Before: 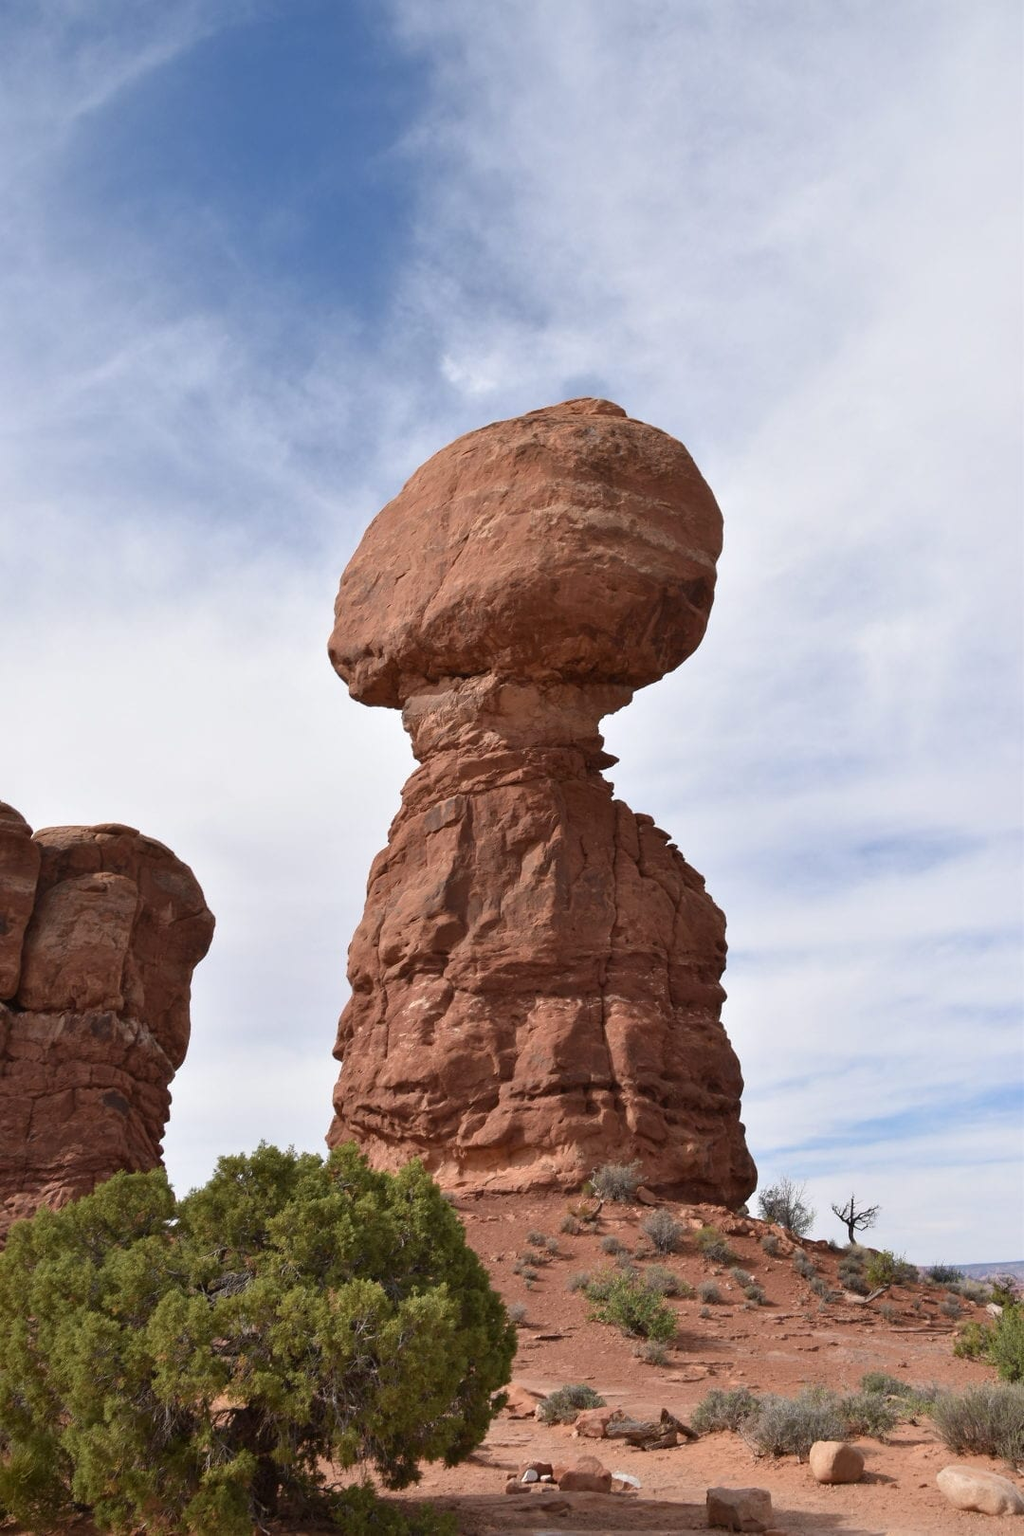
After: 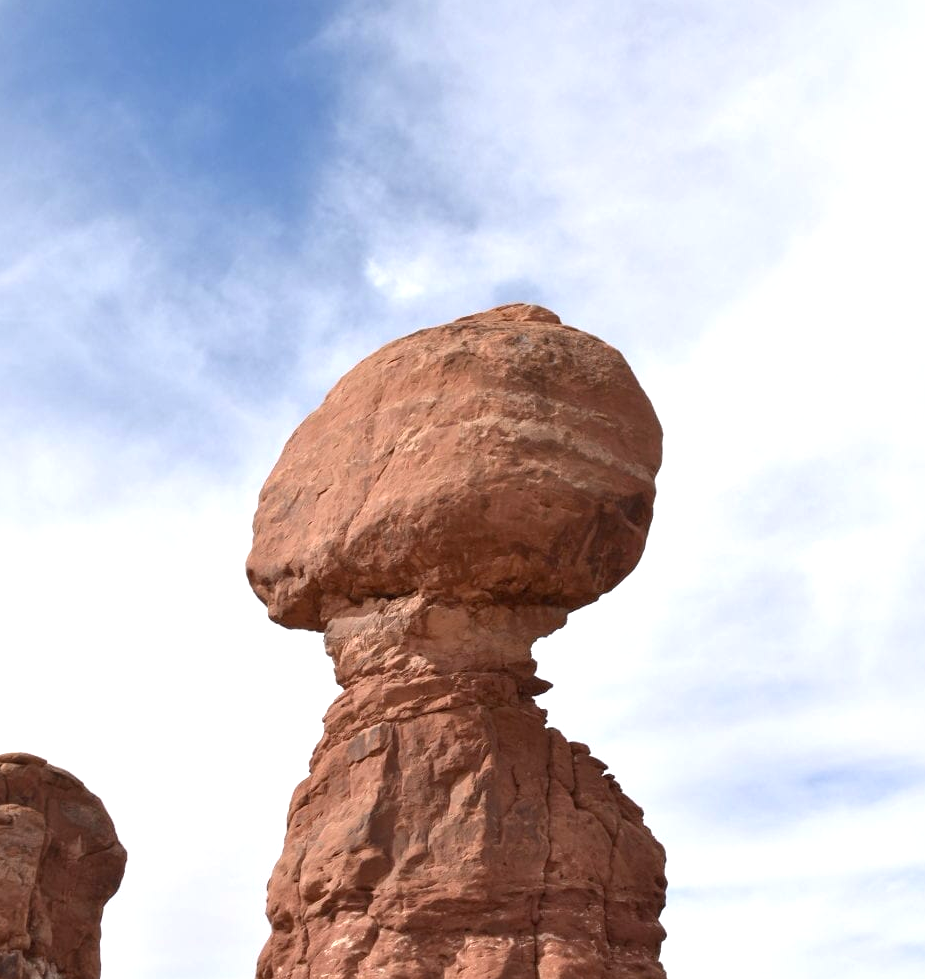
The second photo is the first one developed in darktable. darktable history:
crop and rotate: left 9.345%, top 7.22%, right 4.982%, bottom 32.331%
exposure: black level correction 0.001, exposure 0.5 EV, compensate exposure bias true, compensate highlight preservation false
